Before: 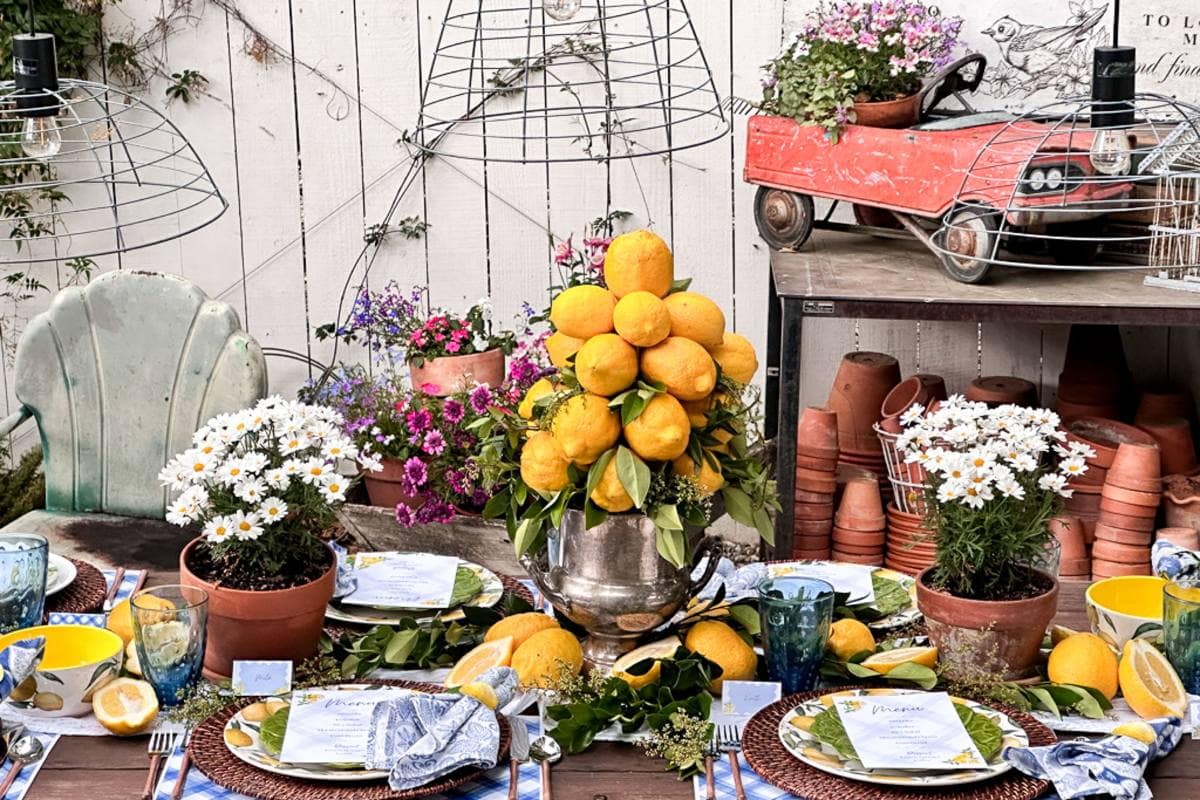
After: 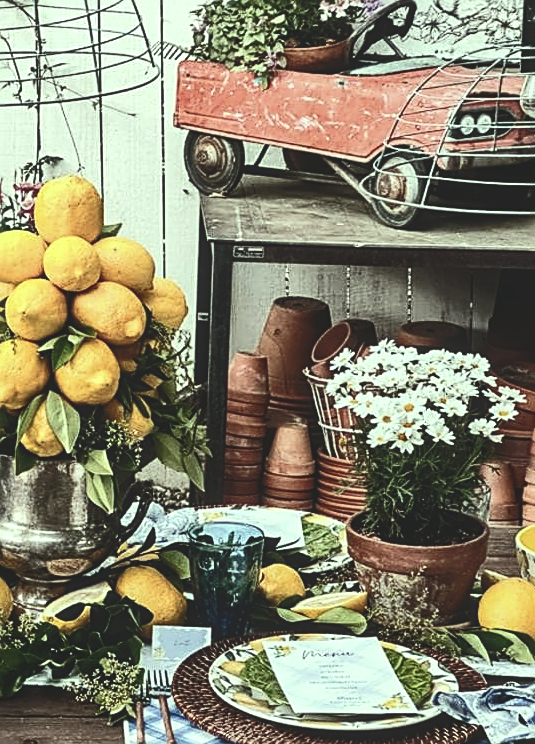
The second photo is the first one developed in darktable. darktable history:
exposure: black level correction -0.063, exposure -0.049 EV, compensate exposure bias true, compensate highlight preservation false
tone curve: curves: ch0 [(0, 0.01) (0.058, 0.039) (0.159, 0.117) (0.282, 0.327) (0.45, 0.534) (0.676, 0.751) (0.89, 0.919) (1, 1)]; ch1 [(0, 0) (0.094, 0.081) (0.285, 0.299) (0.385, 0.403) (0.447, 0.455) (0.495, 0.496) (0.544, 0.552) (0.589, 0.612) (0.722, 0.728) (1, 1)]; ch2 [(0, 0) (0.257, 0.217) (0.43, 0.421) (0.498, 0.507) (0.531, 0.544) (0.56, 0.579) (0.625, 0.642) (1, 1)], preserve colors none
crop: left 47.513%, top 6.961%, right 7.893%
local contrast: detail 110%
sharpen: on, module defaults
color balance rgb: highlights gain › luminance 15.184%, highlights gain › chroma 6.916%, highlights gain › hue 128.16°, global offset › luminance 0.279%, perceptual saturation grading › global saturation -0.056%, perceptual brilliance grading › highlights 1.822%, perceptual brilliance grading › mid-tones -50.142%, perceptual brilliance grading › shadows -49.709%, contrast 4.934%
